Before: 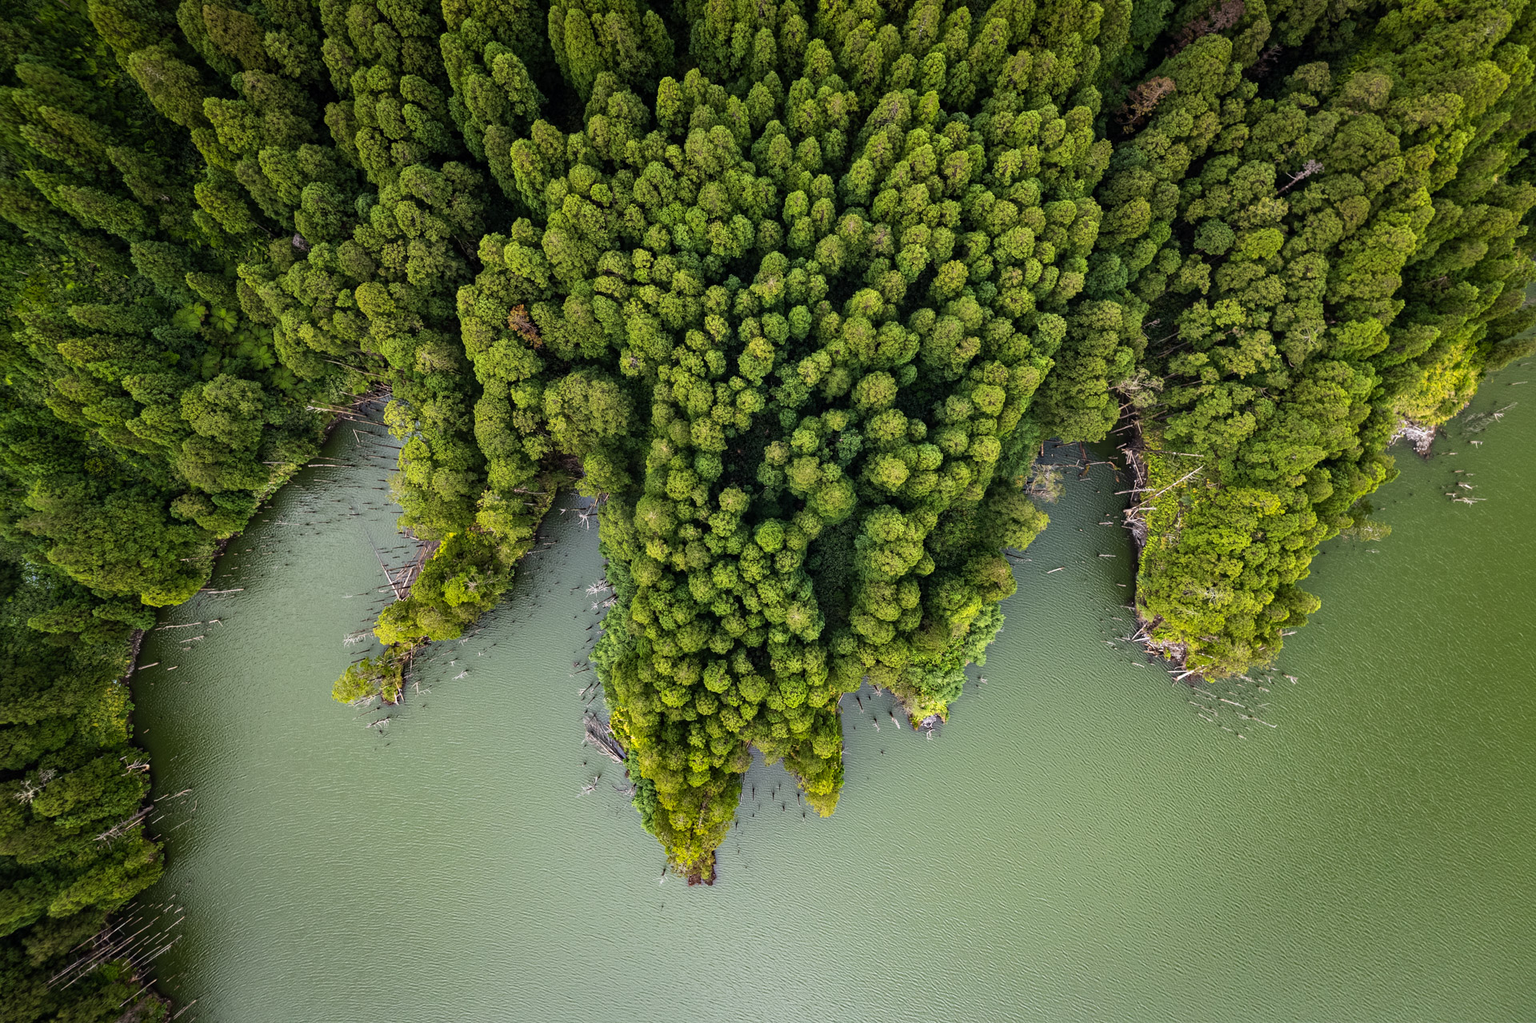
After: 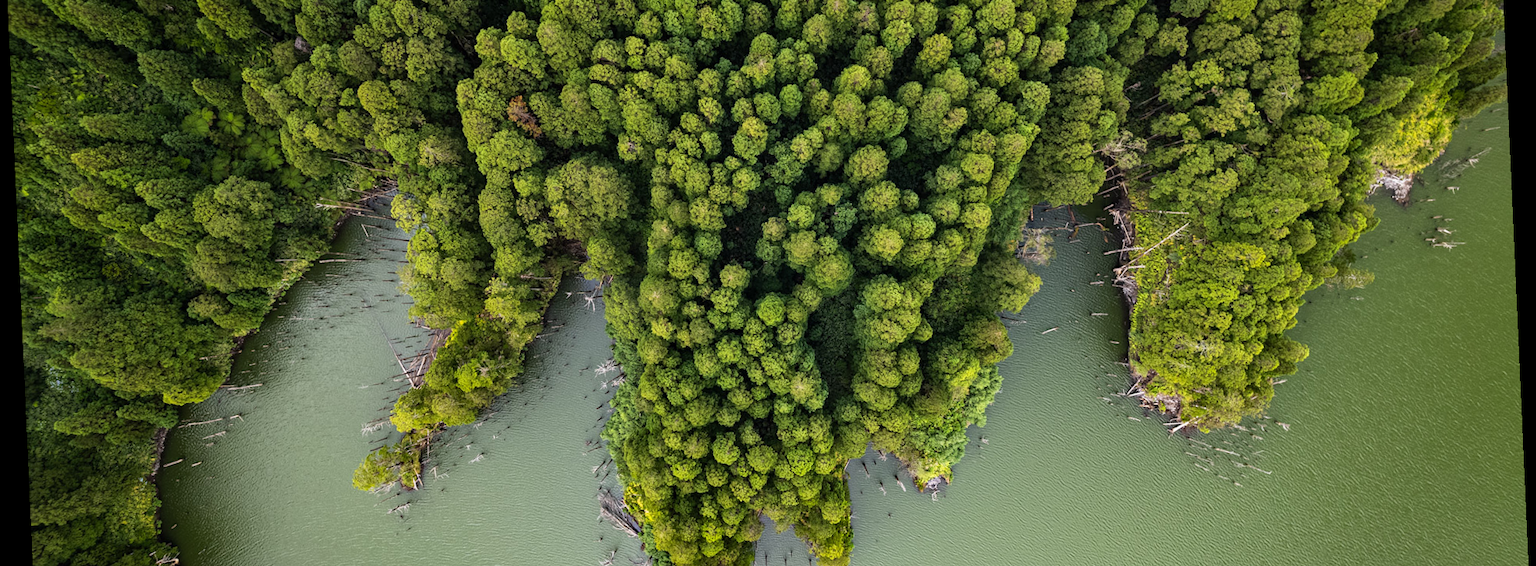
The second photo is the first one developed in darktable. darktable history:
rotate and perspective: rotation -2.56°, automatic cropping off
crop and rotate: top 23.043%, bottom 23.437%
